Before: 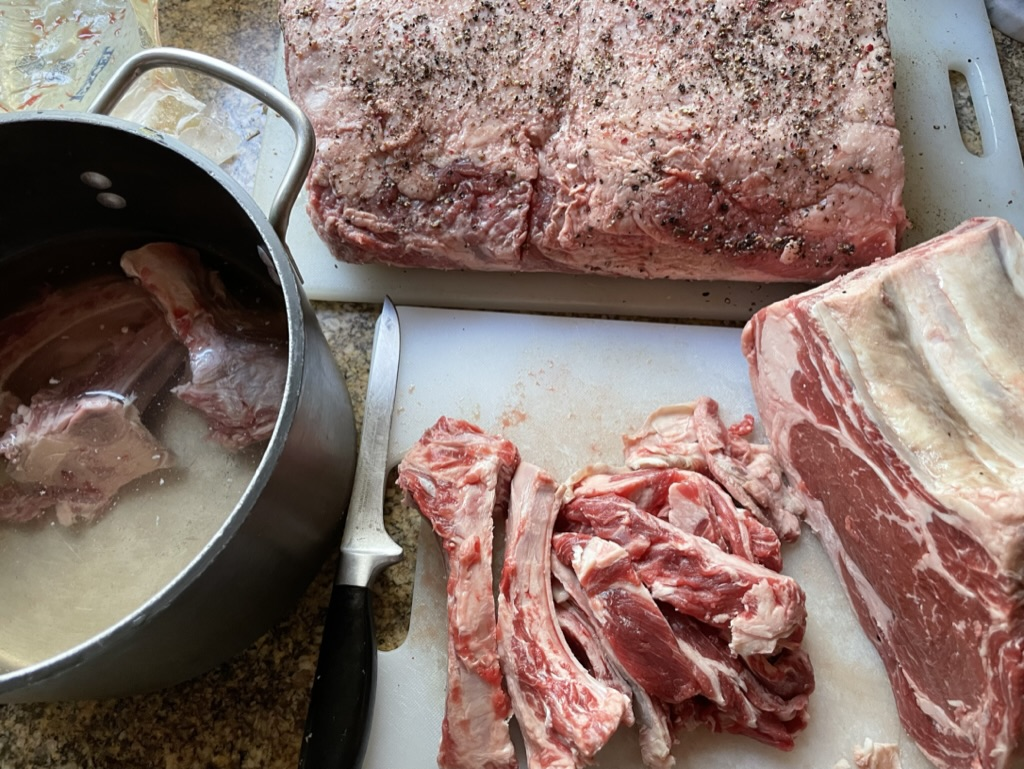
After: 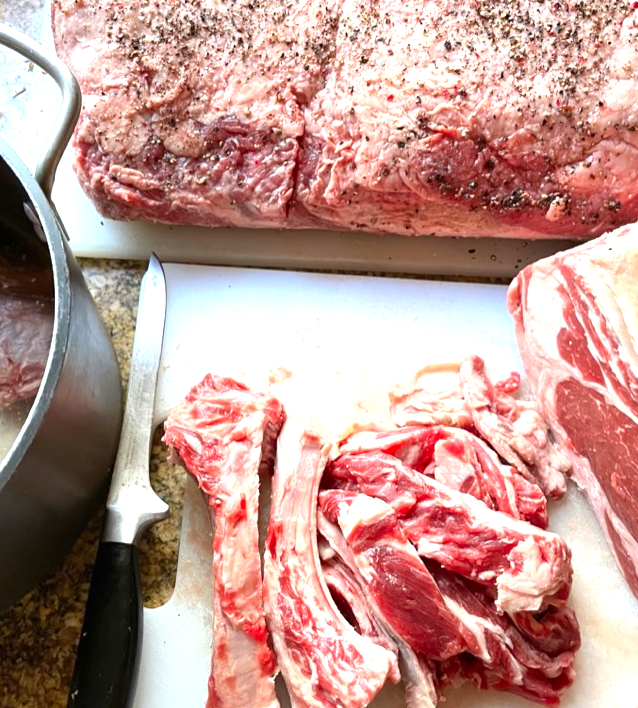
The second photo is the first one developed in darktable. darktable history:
crop and rotate: left 22.918%, top 5.629%, right 14.711%, bottom 2.247%
exposure: black level correction 0, exposure 1 EV, compensate exposure bias true, compensate highlight preservation false
contrast brightness saturation: contrast 0.04, saturation 0.16
